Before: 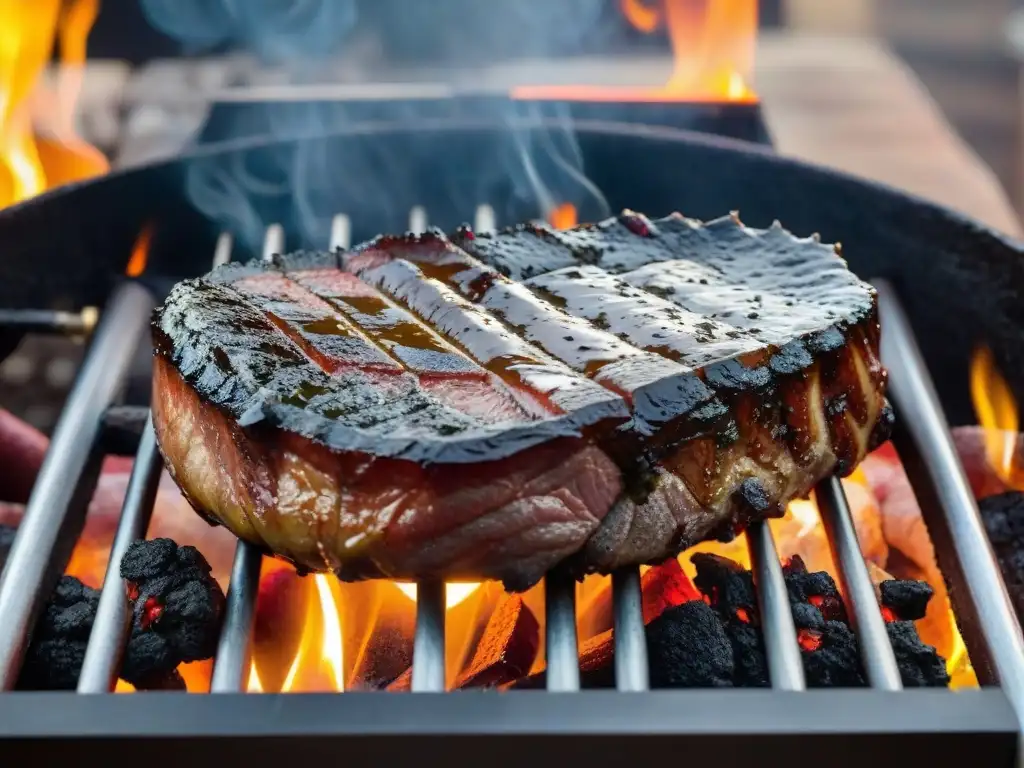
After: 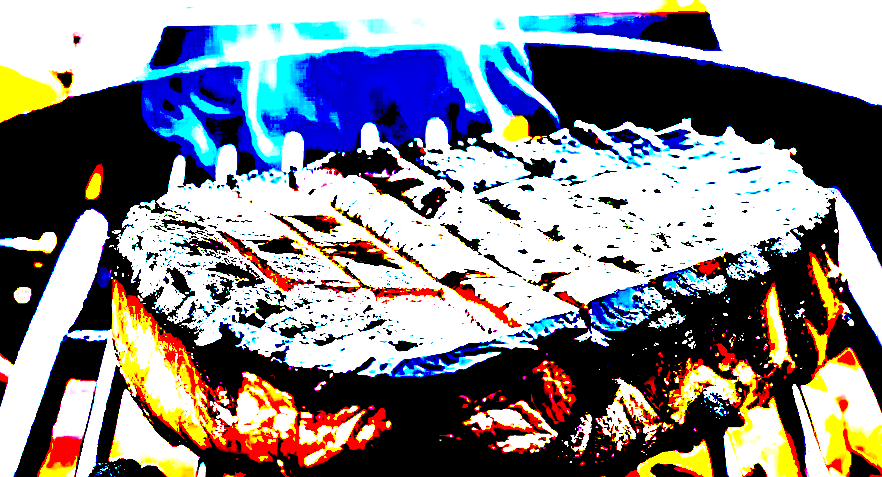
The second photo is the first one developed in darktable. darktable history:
velvia: strength 45%
sharpen: on, module defaults
white balance: red 0.982, blue 1.018
crop: left 3.015%, top 8.969%, right 9.647%, bottom 26.457%
rotate and perspective: rotation -1.32°, lens shift (horizontal) -0.031, crop left 0.015, crop right 0.985, crop top 0.047, crop bottom 0.982
shadows and highlights: shadows 25, highlights -25
tone equalizer: -8 EV 0.25 EV, -7 EV 0.417 EV, -6 EV 0.417 EV, -5 EV 0.25 EV, -3 EV -0.25 EV, -2 EV -0.417 EV, -1 EV -0.417 EV, +0 EV -0.25 EV, edges refinement/feathering 500, mask exposure compensation -1.57 EV, preserve details guided filter
exposure: black level correction 0.1, exposure 3 EV, compensate highlight preservation false
